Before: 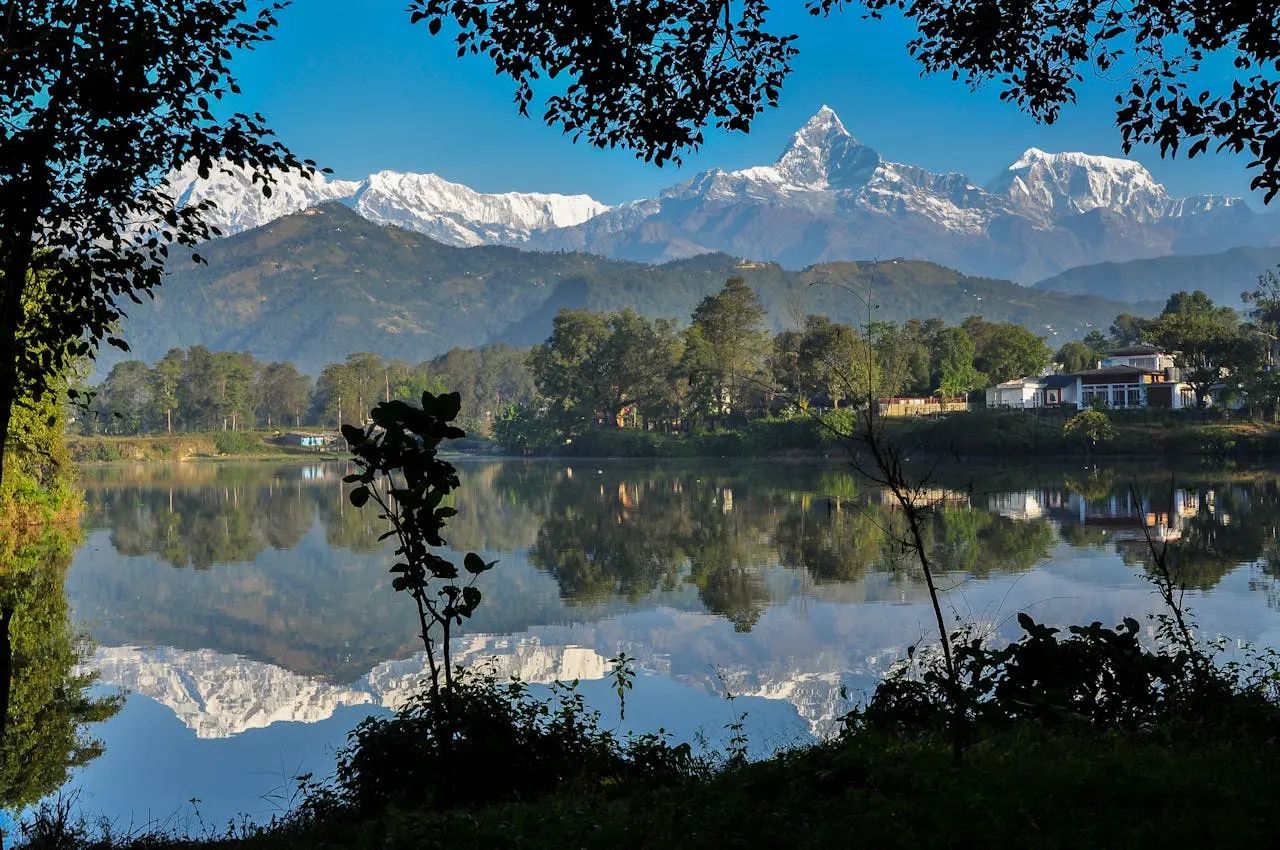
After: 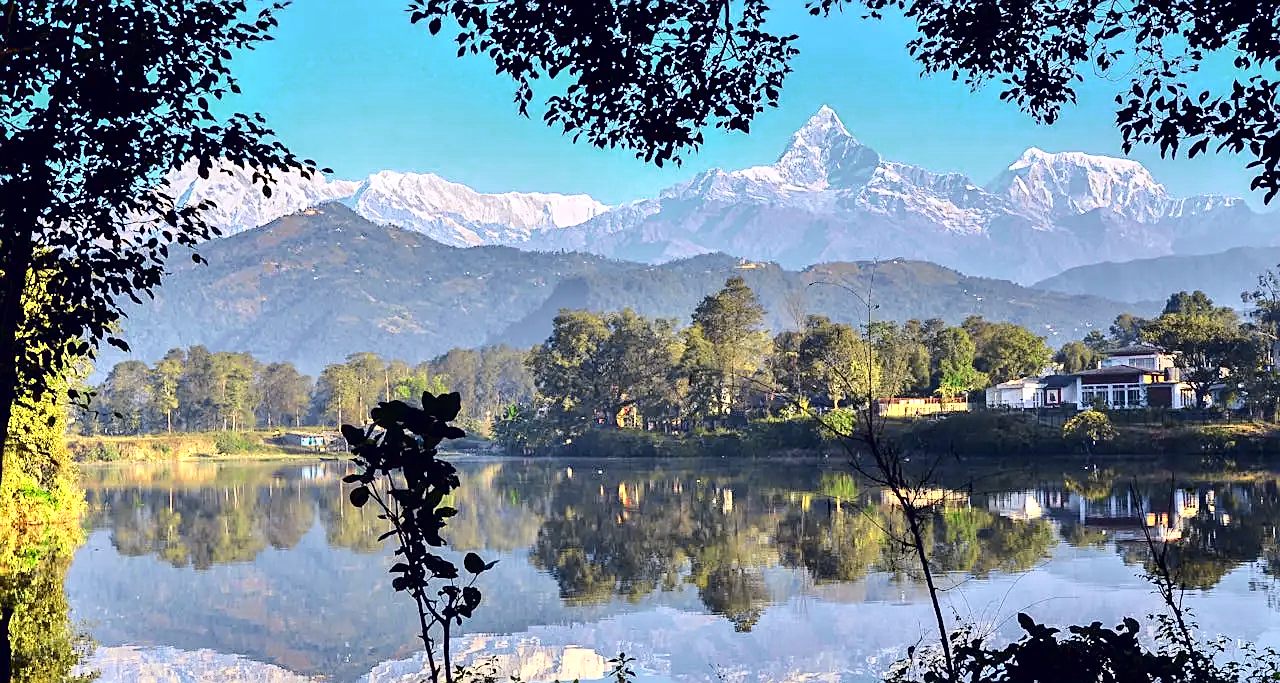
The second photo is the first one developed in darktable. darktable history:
exposure: exposure 0.74 EV, compensate highlight preservation false
sharpen: on, module defaults
crop: bottom 19.644%
tone curve: curves: ch0 [(0.003, 0.003) (0.104, 0.069) (0.236, 0.218) (0.401, 0.443) (0.495, 0.55) (0.625, 0.67) (0.819, 0.841) (0.96, 0.899)]; ch1 [(0, 0) (0.161, 0.092) (0.37, 0.302) (0.424, 0.402) (0.45, 0.466) (0.495, 0.506) (0.573, 0.571) (0.638, 0.641) (0.751, 0.741) (1, 1)]; ch2 [(0, 0) (0.352, 0.403) (0.466, 0.443) (0.524, 0.501) (0.56, 0.556) (1, 1)], color space Lab, independent channels, preserve colors none
color zones: curves: ch0 [(0.004, 0.305) (0.261, 0.623) (0.389, 0.399) (0.708, 0.571) (0.947, 0.34)]; ch1 [(0.025, 0.645) (0.229, 0.584) (0.326, 0.551) (0.484, 0.262) (0.757, 0.643)]
